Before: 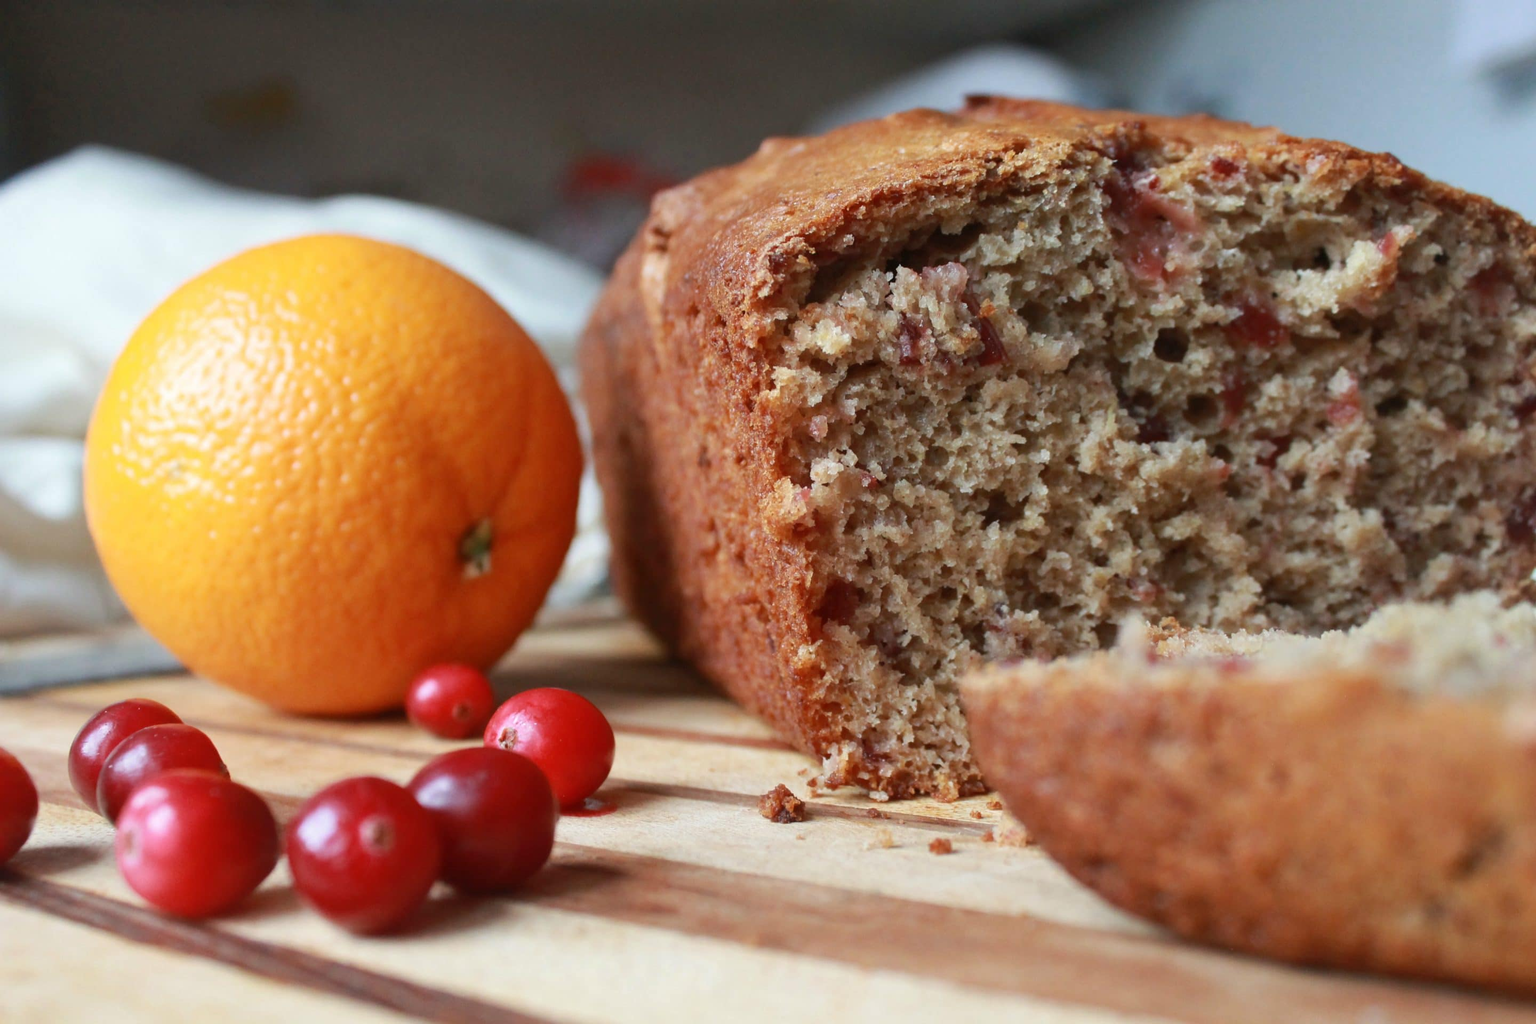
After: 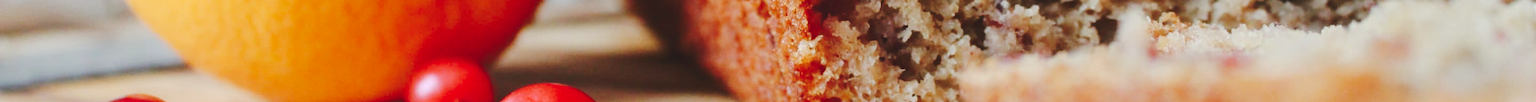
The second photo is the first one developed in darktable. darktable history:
tone curve: curves: ch0 [(0, 0) (0.003, 0.096) (0.011, 0.097) (0.025, 0.096) (0.044, 0.099) (0.069, 0.109) (0.1, 0.129) (0.136, 0.149) (0.177, 0.176) (0.224, 0.22) (0.277, 0.288) (0.335, 0.385) (0.399, 0.49) (0.468, 0.581) (0.543, 0.661) (0.623, 0.729) (0.709, 0.79) (0.801, 0.849) (0.898, 0.912) (1, 1)], preserve colors none
crop and rotate: top 59.084%, bottom 30.916%
